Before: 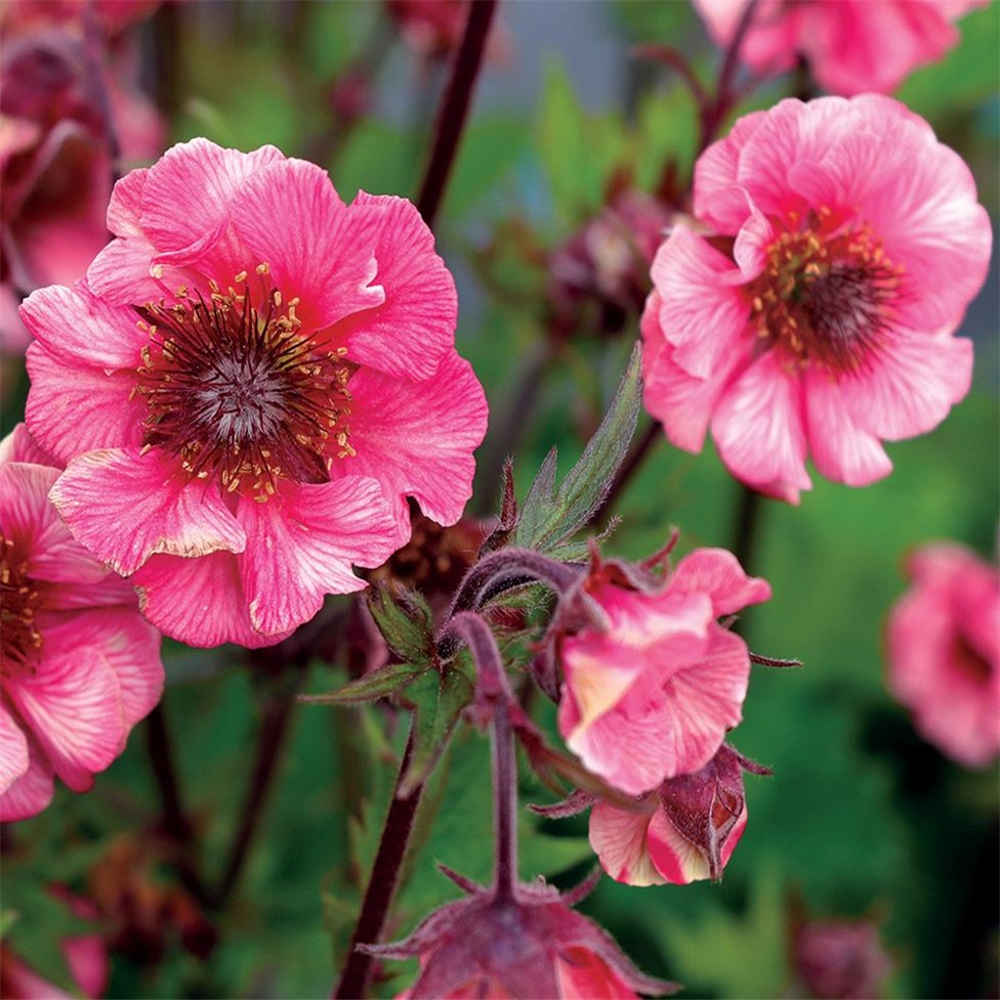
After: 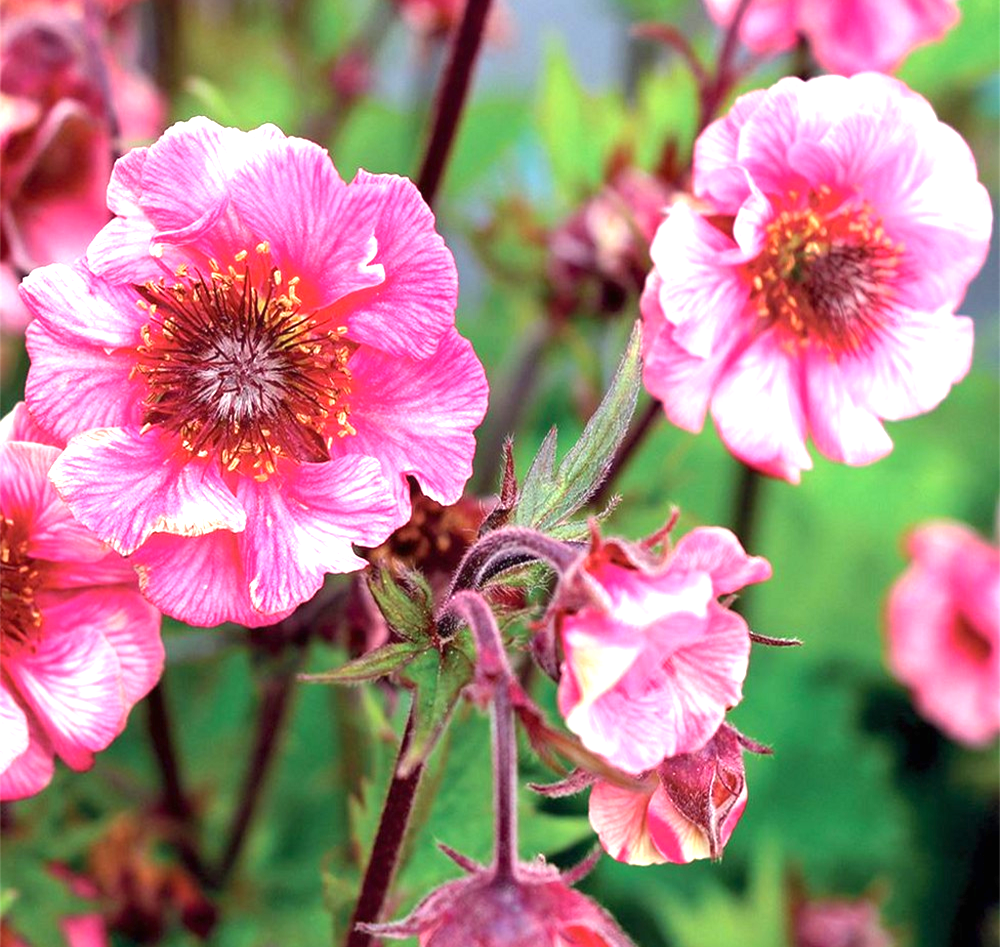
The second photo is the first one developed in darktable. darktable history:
color correction: highlights a* -2.56, highlights b* 2.4
crop and rotate: top 2.111%, bottom 3.163%
exposure: black level correction 0, exposure 1.392 EV, compensate highlight preservation false
